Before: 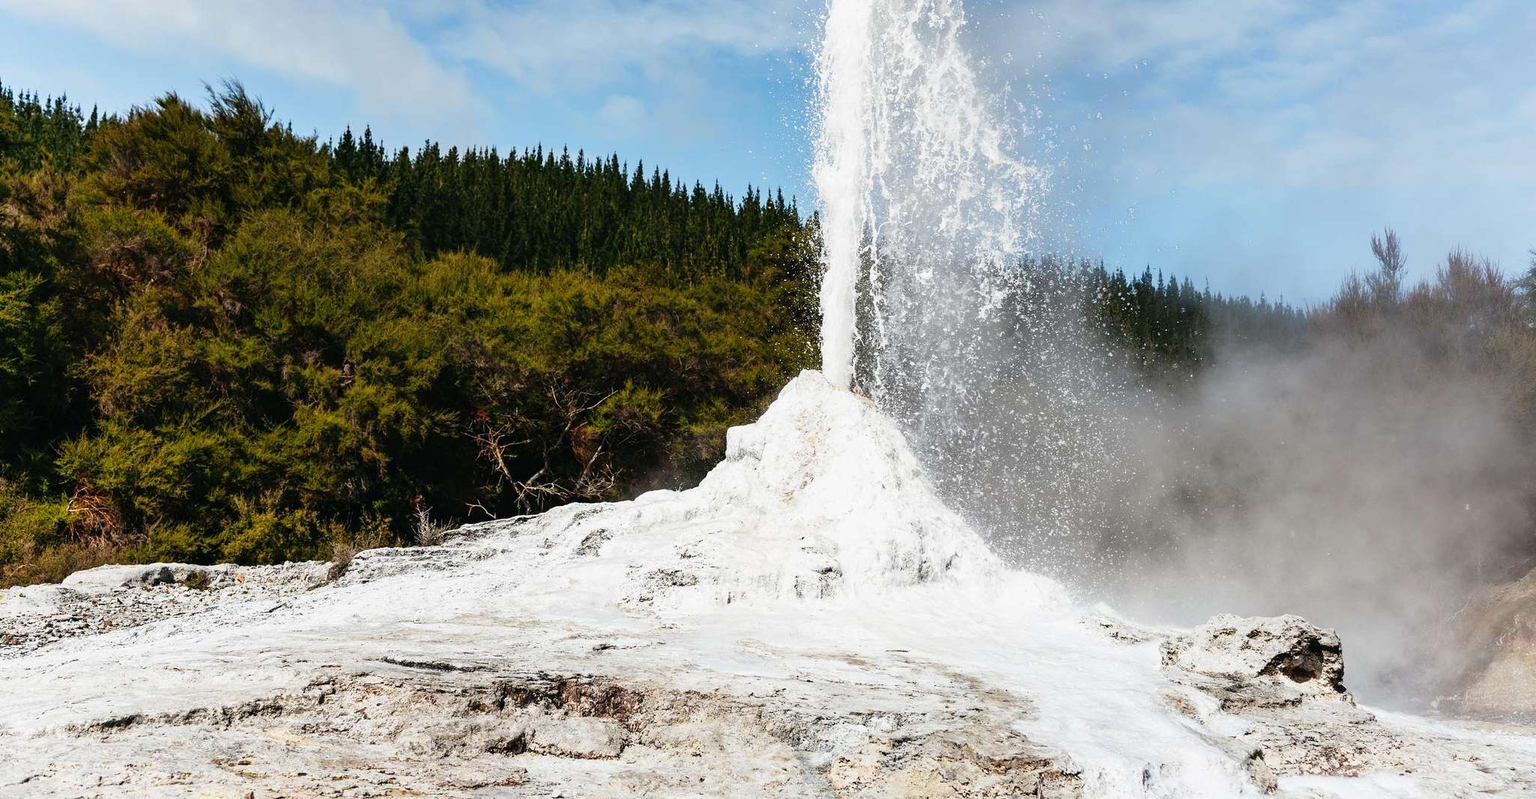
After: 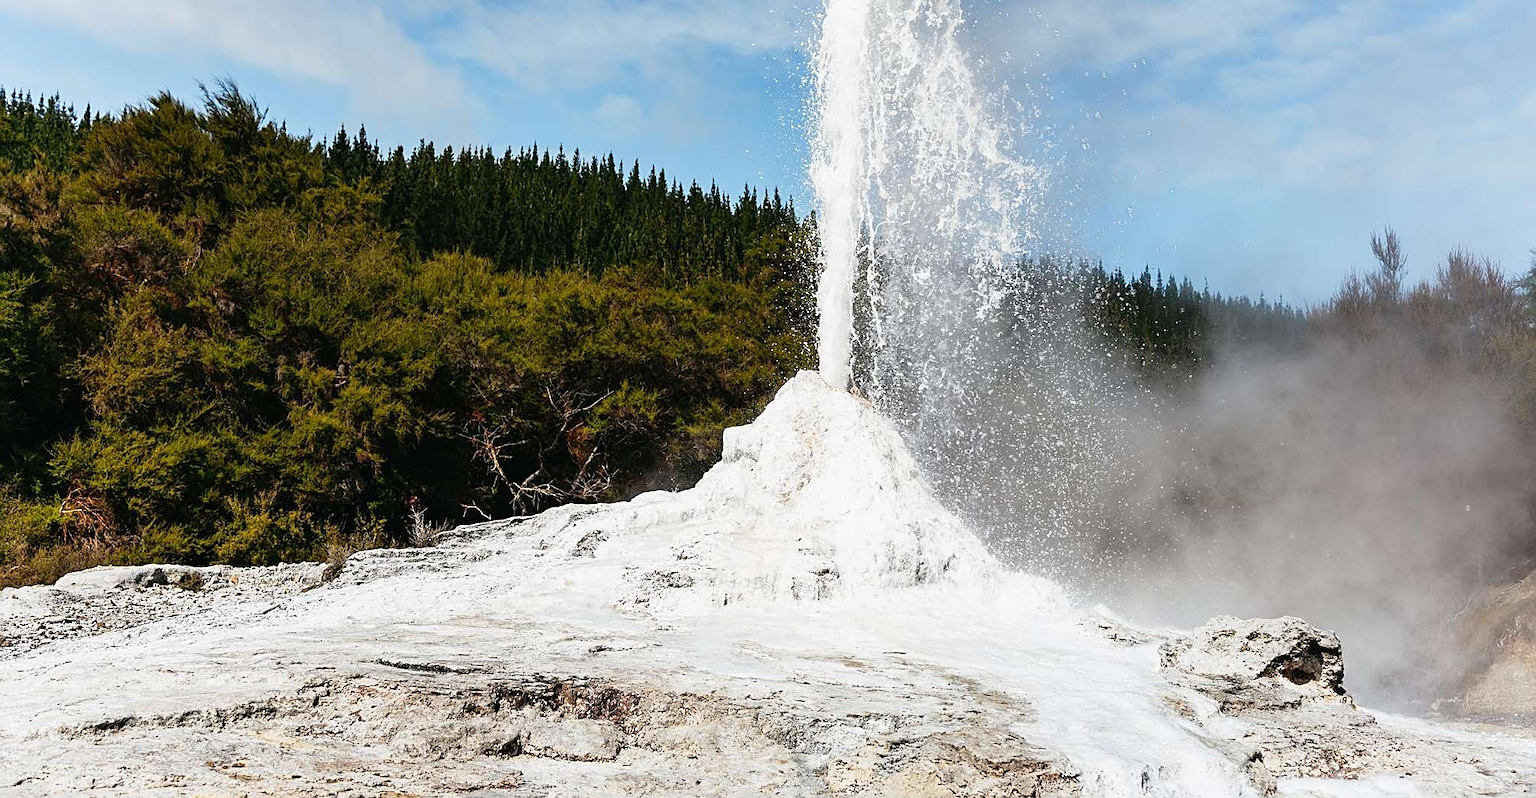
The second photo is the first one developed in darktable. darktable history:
sharpen: on, module defaults
crop and rotate: left 0.5%, top 0.214%, bottom 0.318%
